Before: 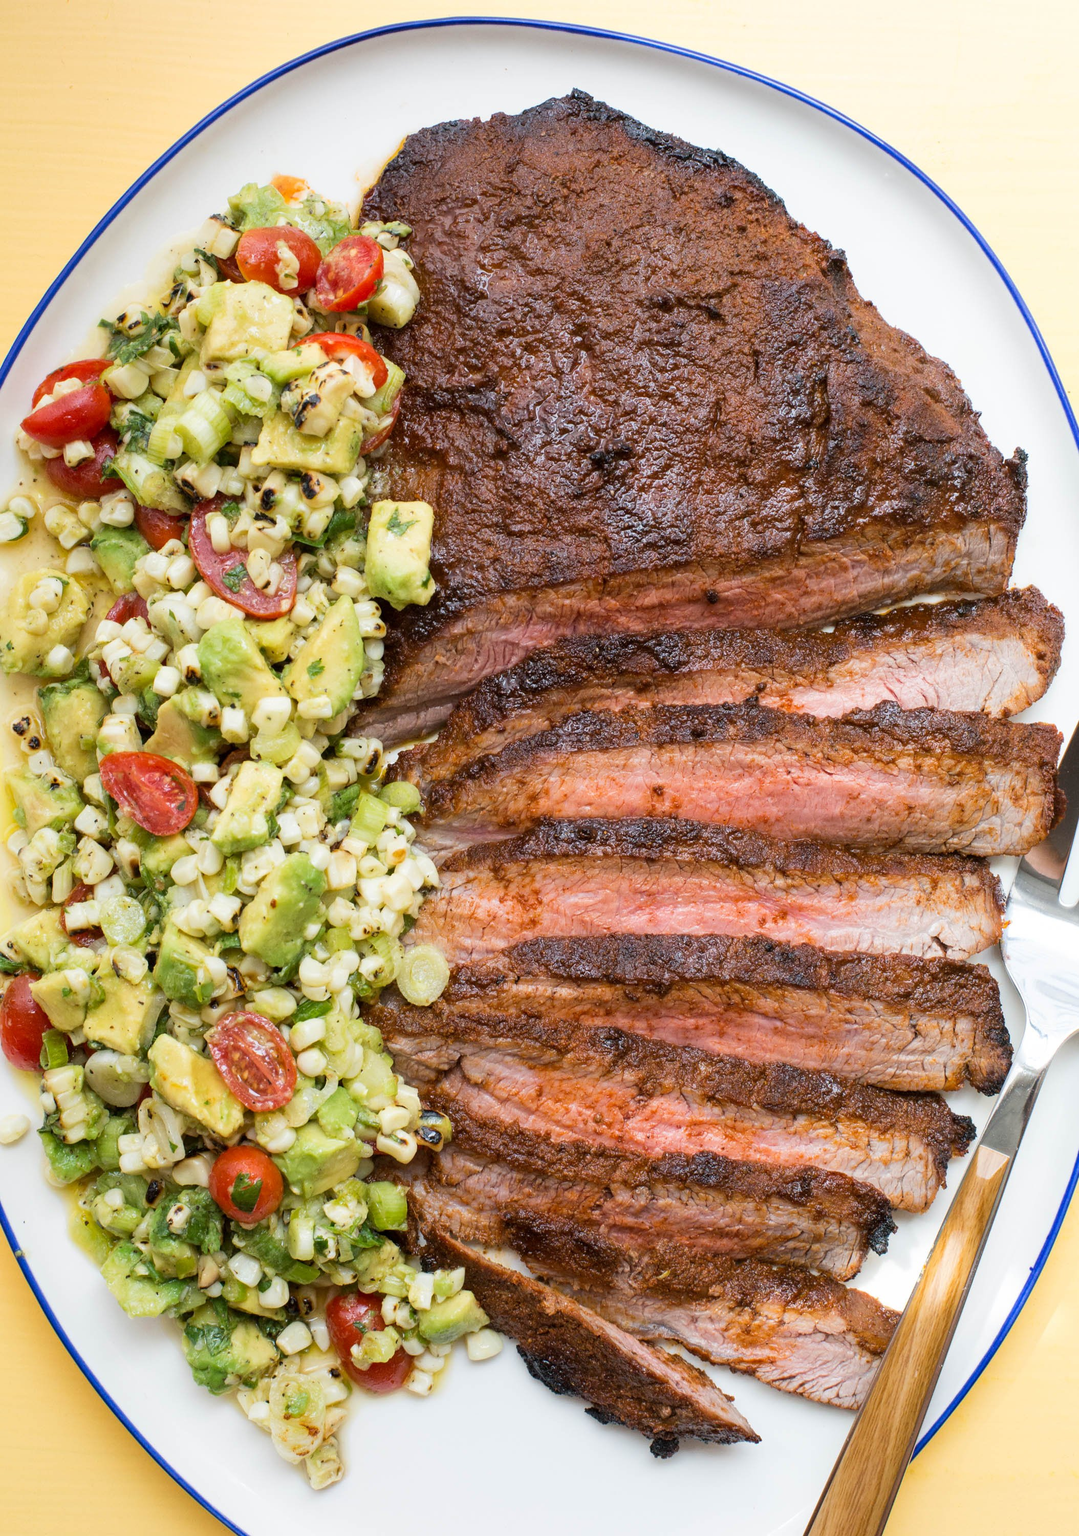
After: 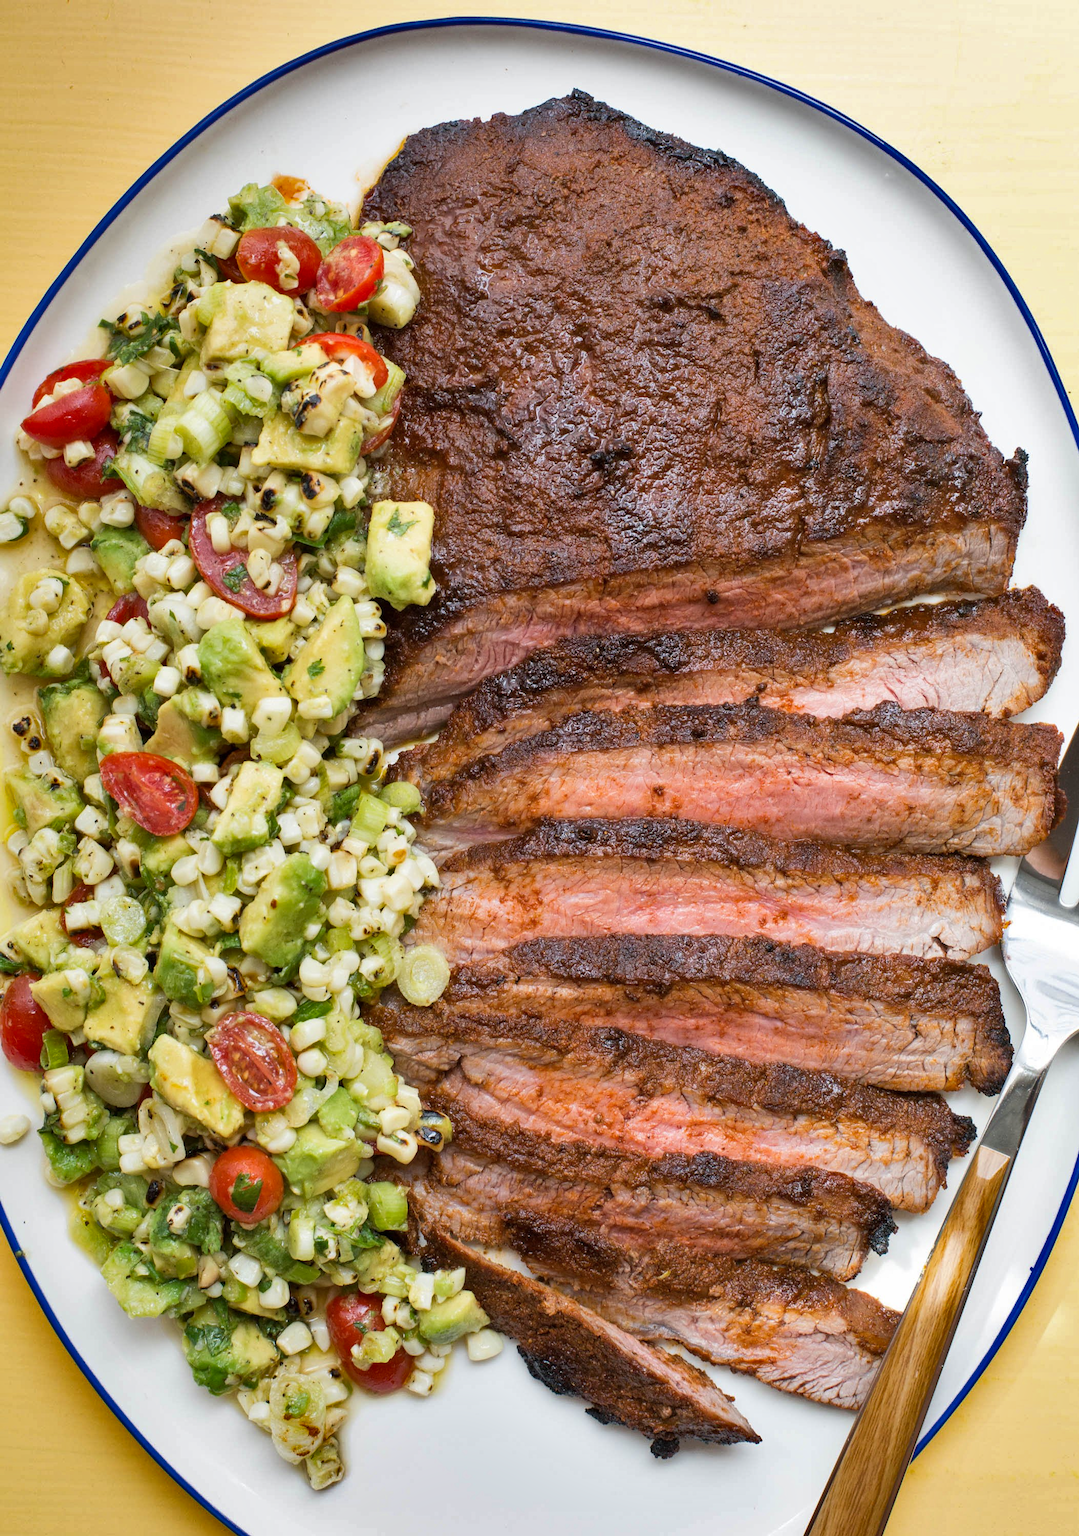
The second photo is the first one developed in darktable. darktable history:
shadows and highlights: shadows 30.61, highlights -63.06, soften with gaussian
